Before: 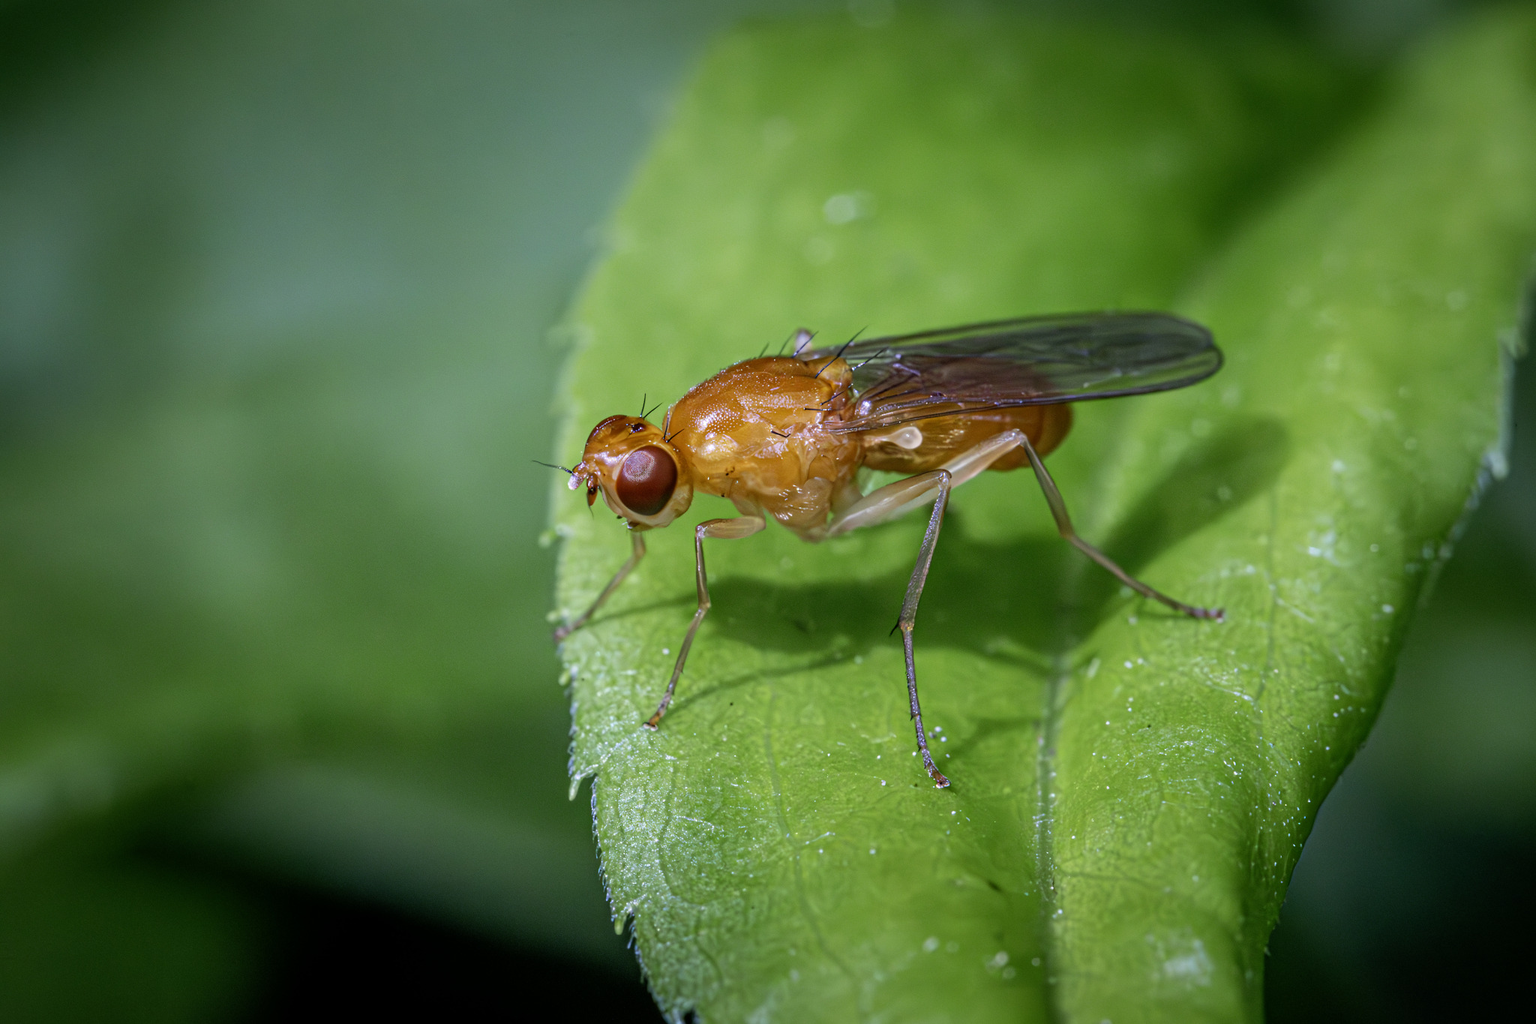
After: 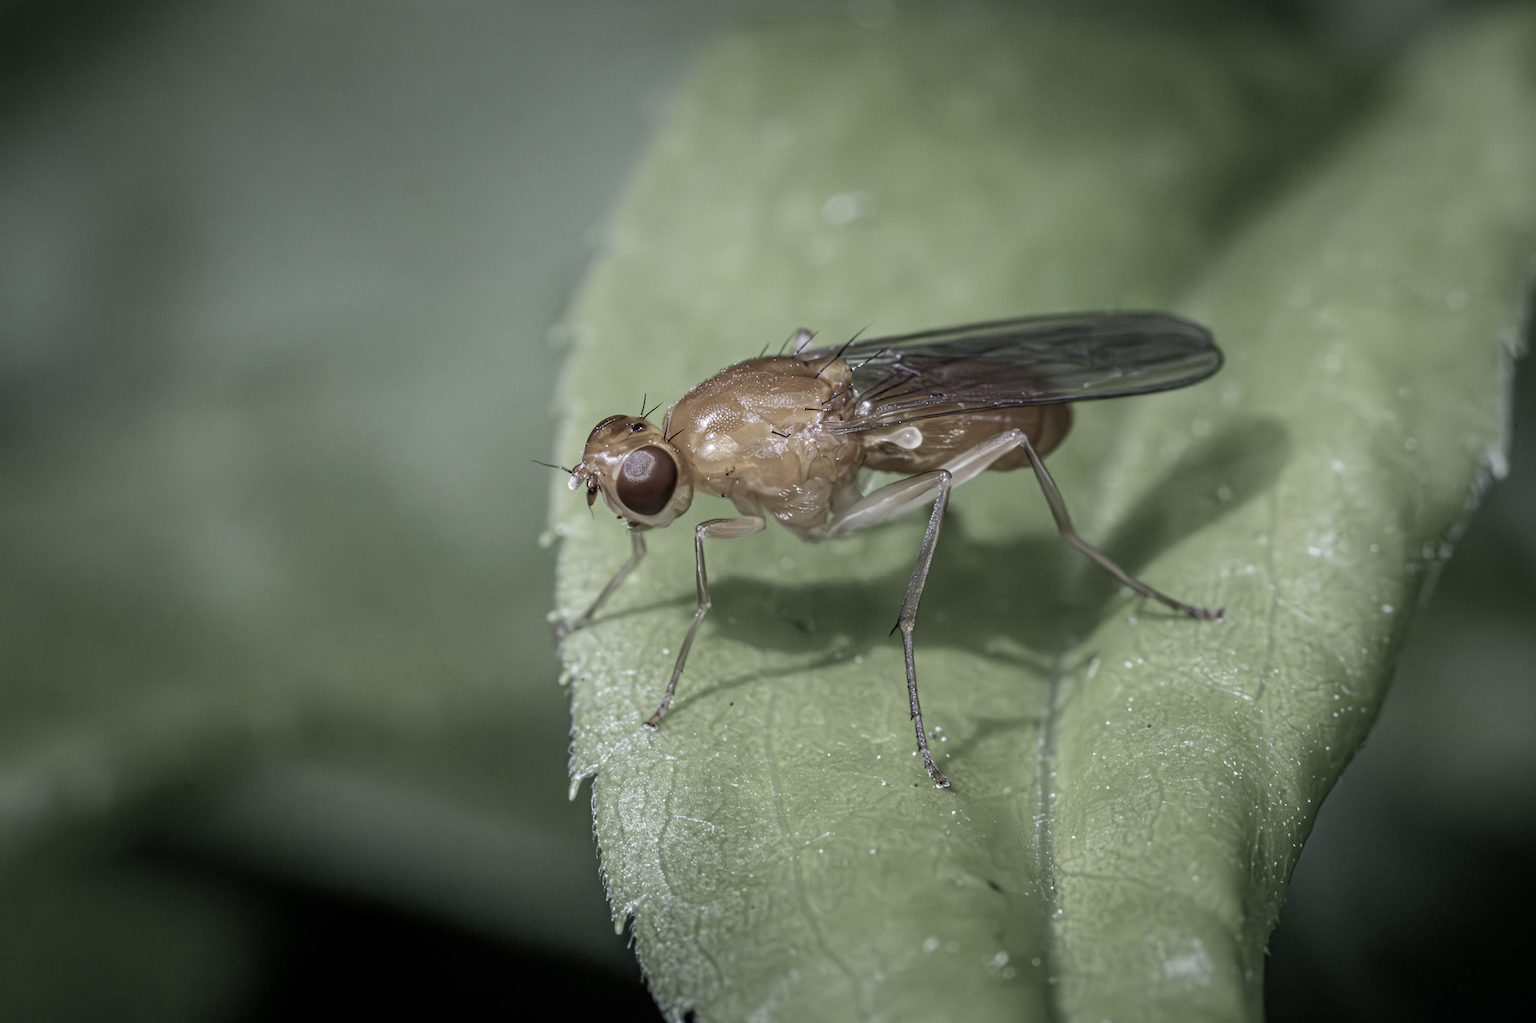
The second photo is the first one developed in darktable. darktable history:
color correction: highlights b* 0.012, saturation 0.353
contrast brightness saturation: saturation -0.054
